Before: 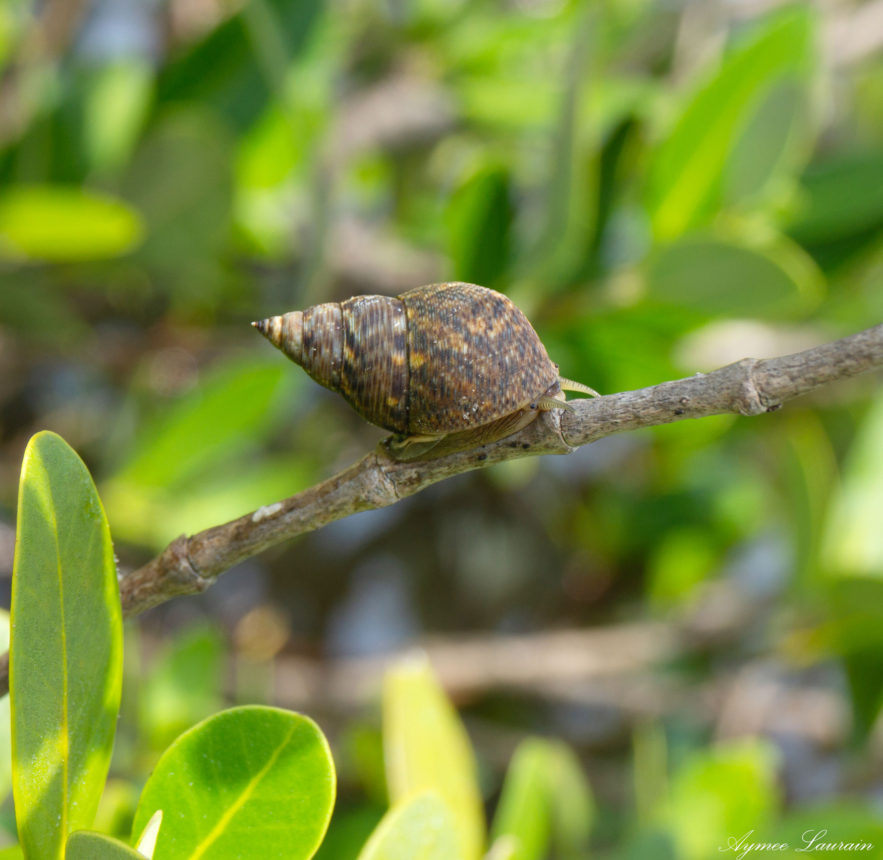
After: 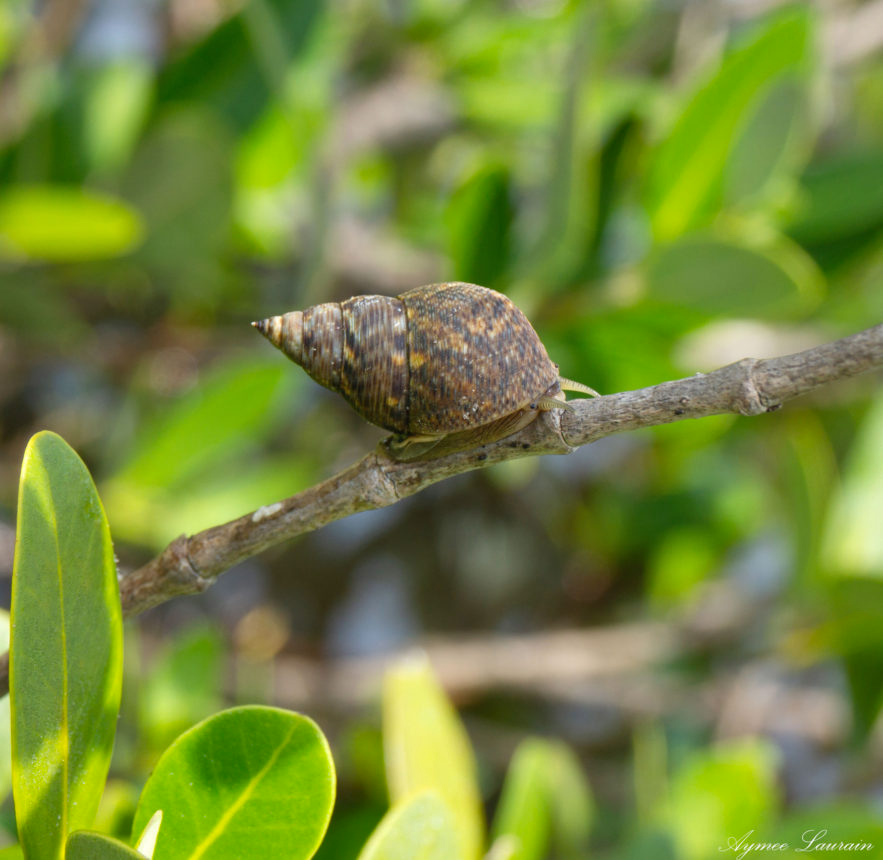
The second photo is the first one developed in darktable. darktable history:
shadows and highlights: radius 102.45, shadows 50.57, highlights -63.91, soften with gaussian
